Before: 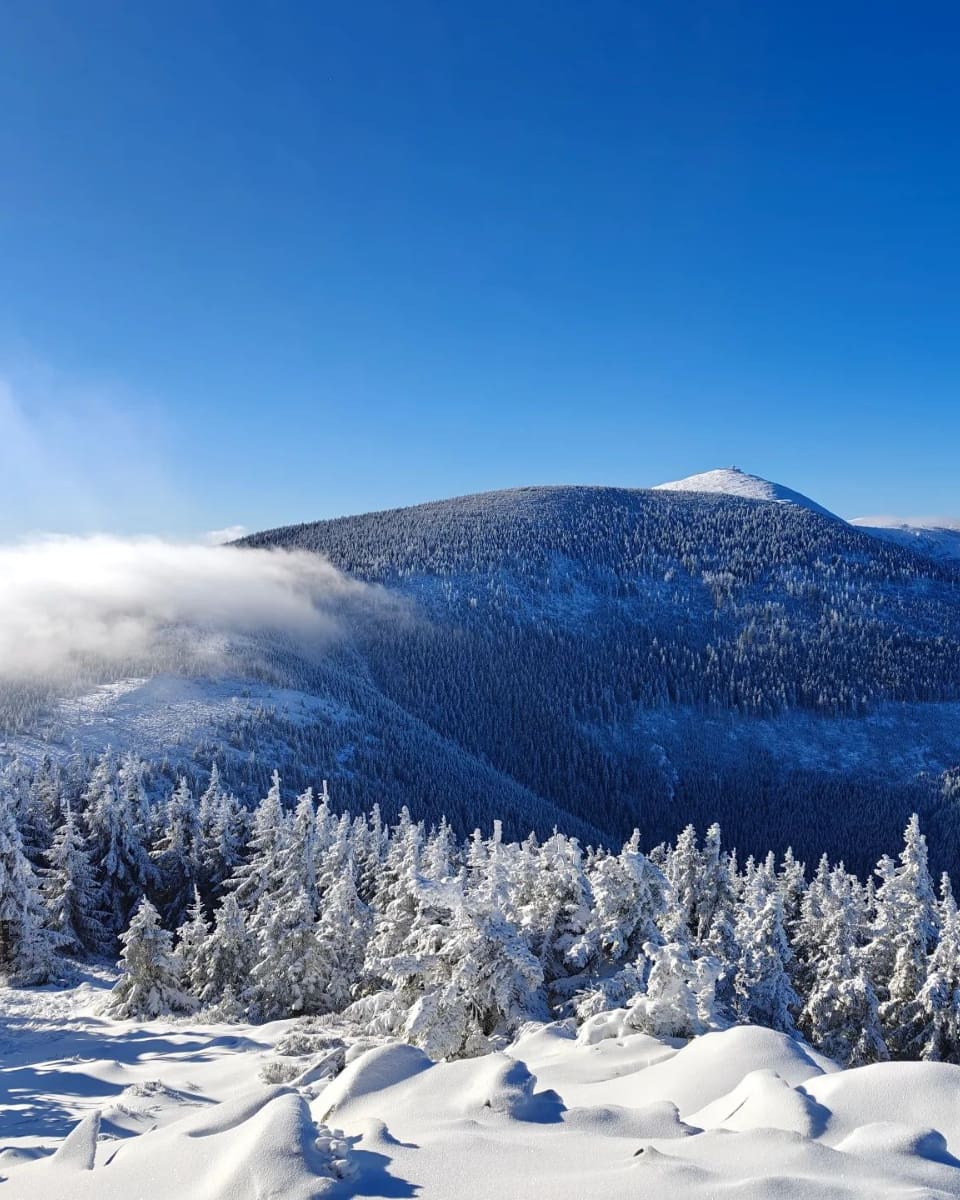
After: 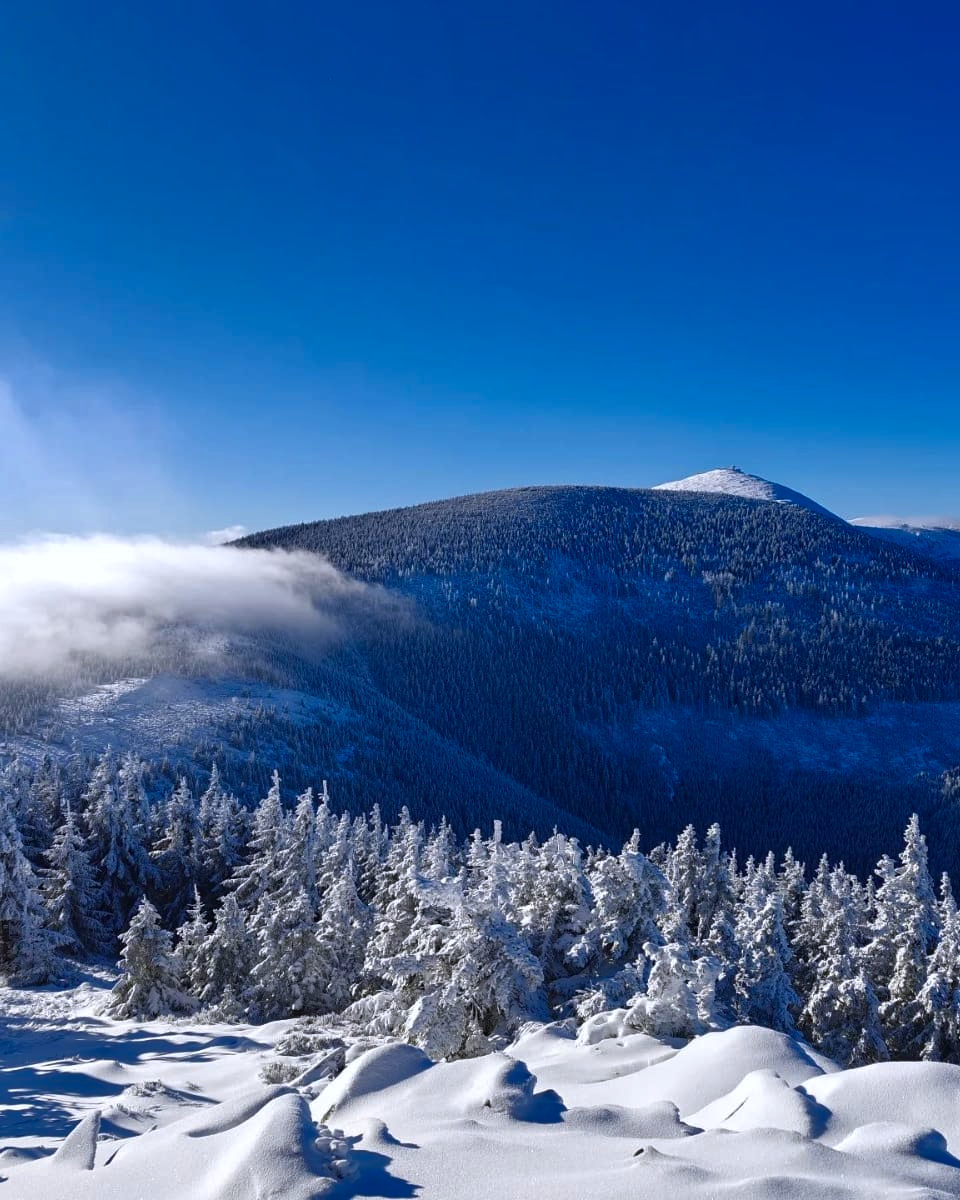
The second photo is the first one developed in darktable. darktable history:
tone curve: curves: ch0 [(0, 0) (0.536, 0.402) (1, 1)], color space Lab, independent channels, preserve colors none
color calibration: illuminant as shot in camera, x 0.358, y 0.373, temperature 4628.91 K, saturation algorithm version 1 (2020)
